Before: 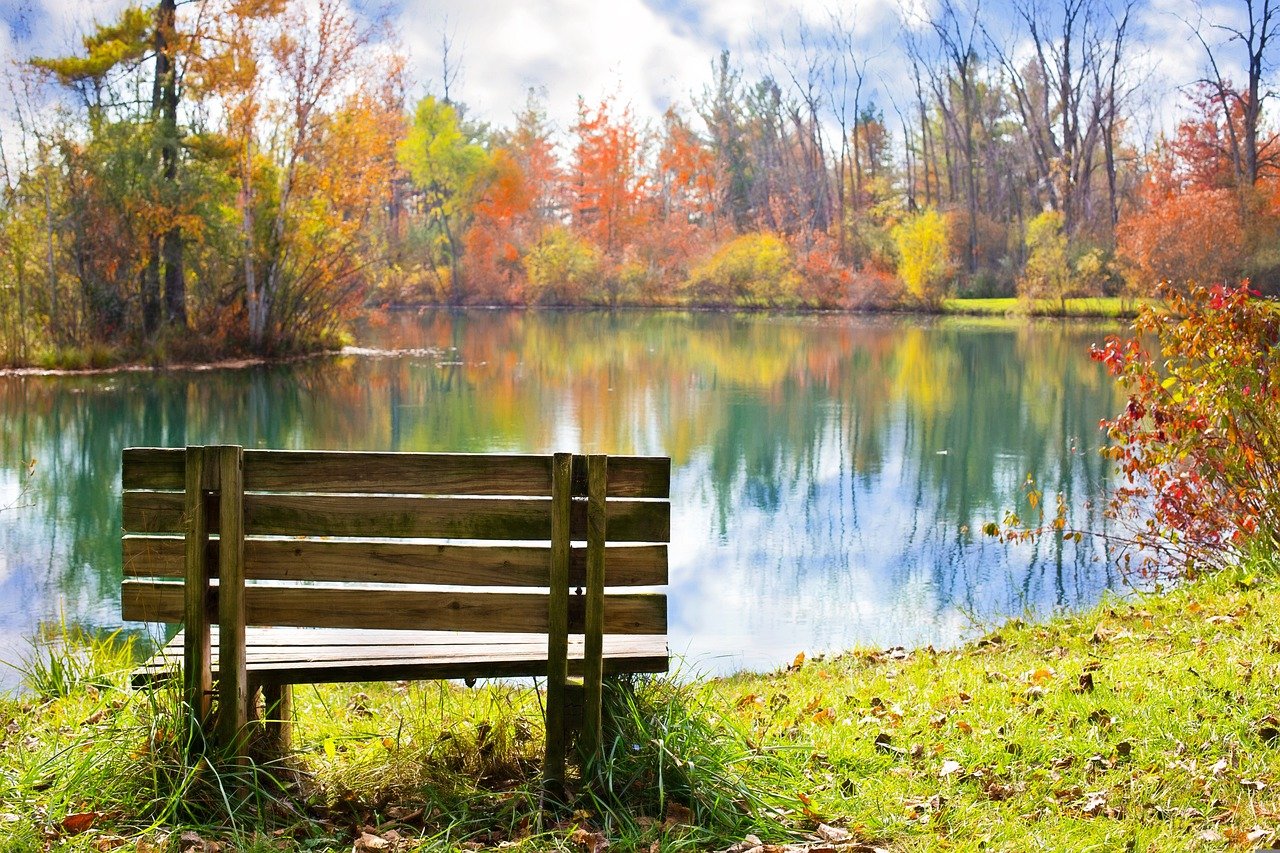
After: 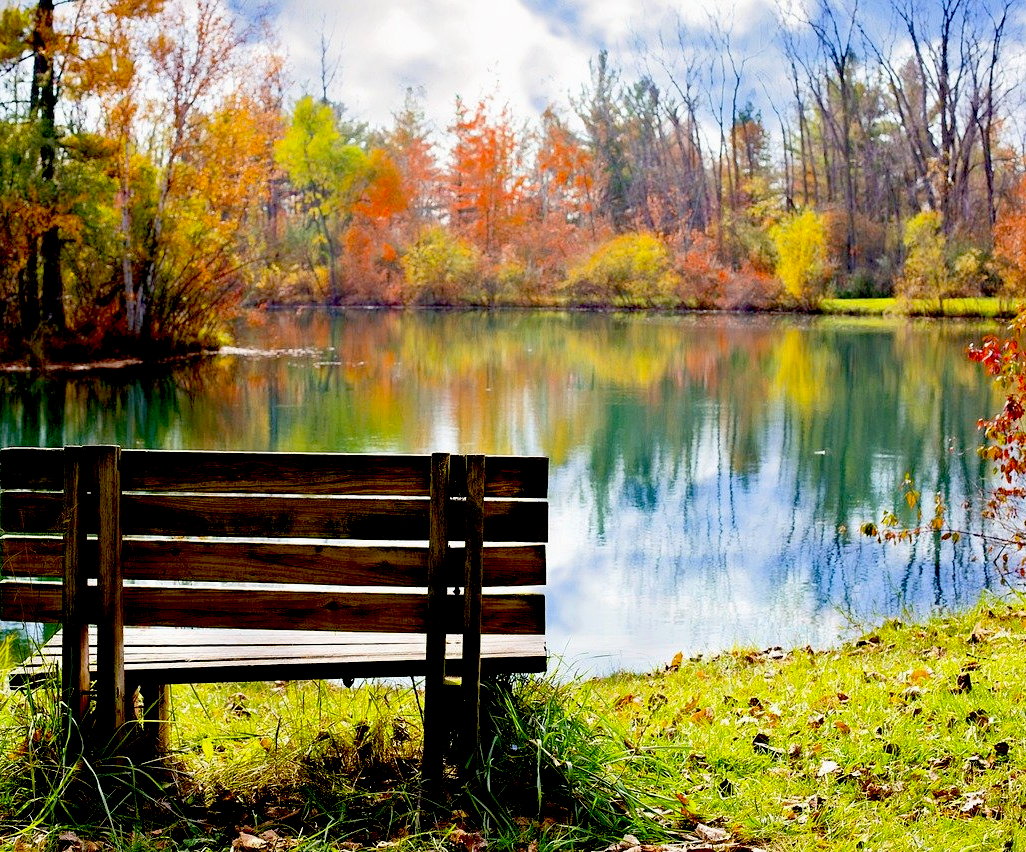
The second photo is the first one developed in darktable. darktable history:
exposure: black level correction 0.056, exposure -0.039 EV, compensate highlight preservation false
crop and rotate: left 9.597%, right 10.195%
